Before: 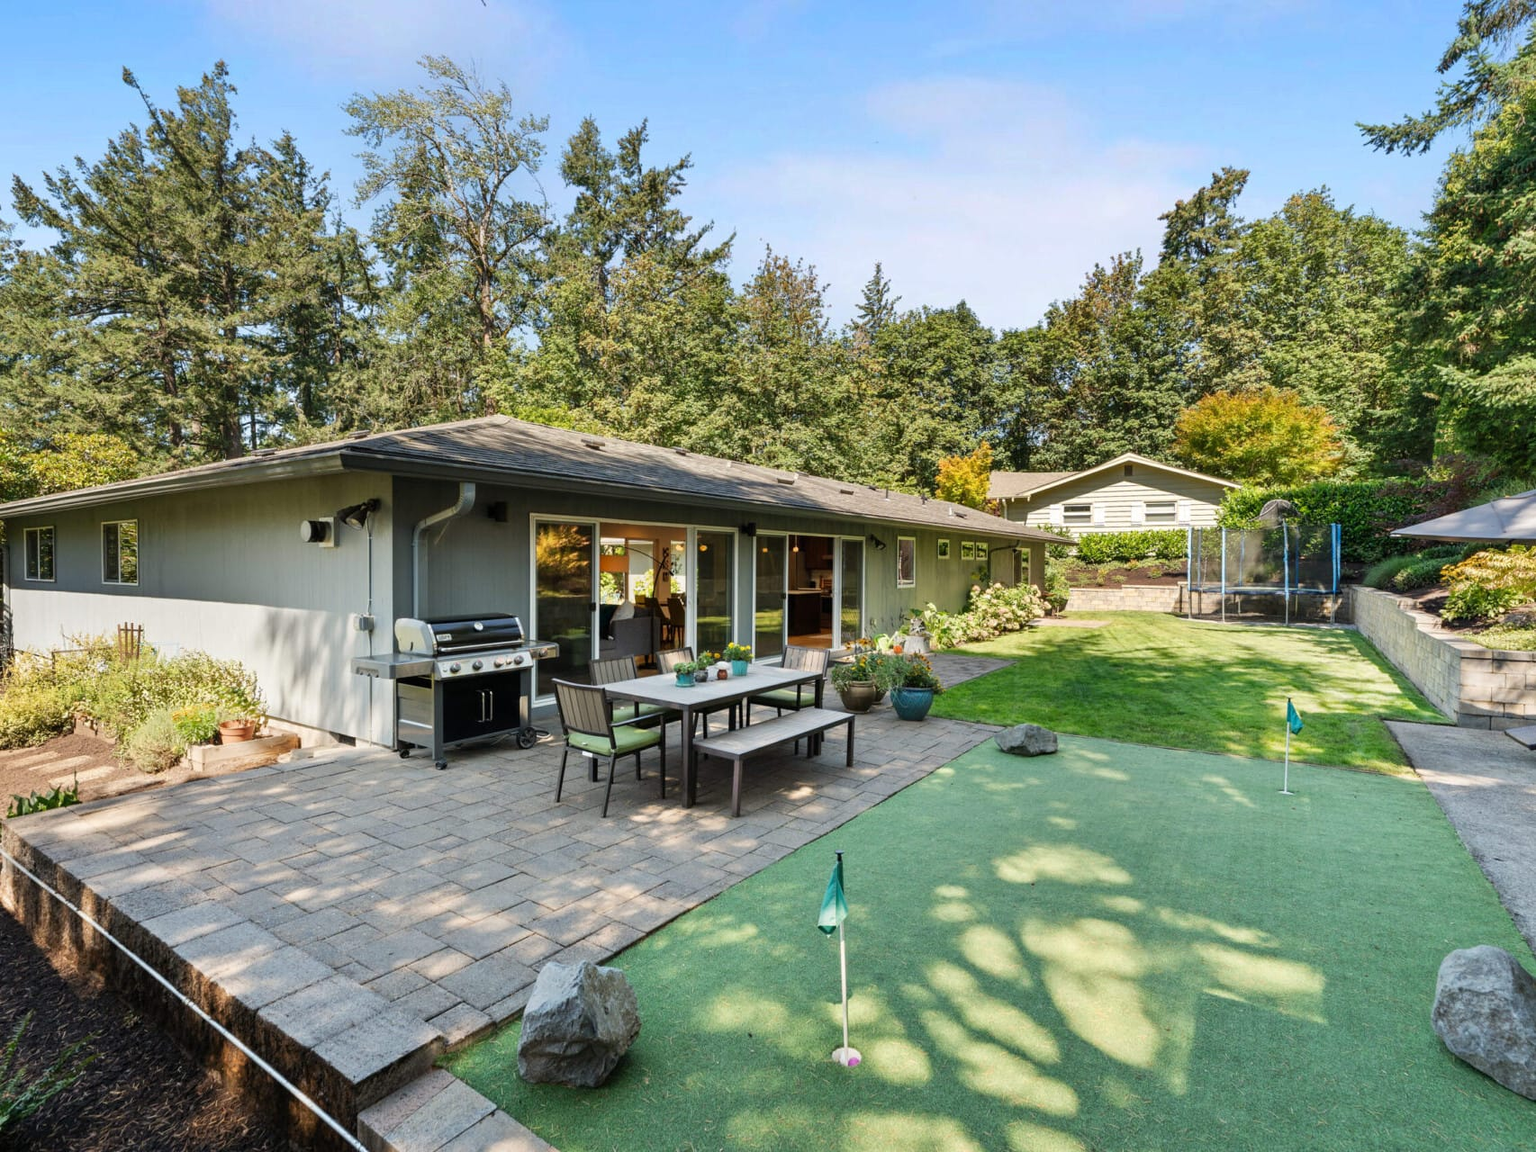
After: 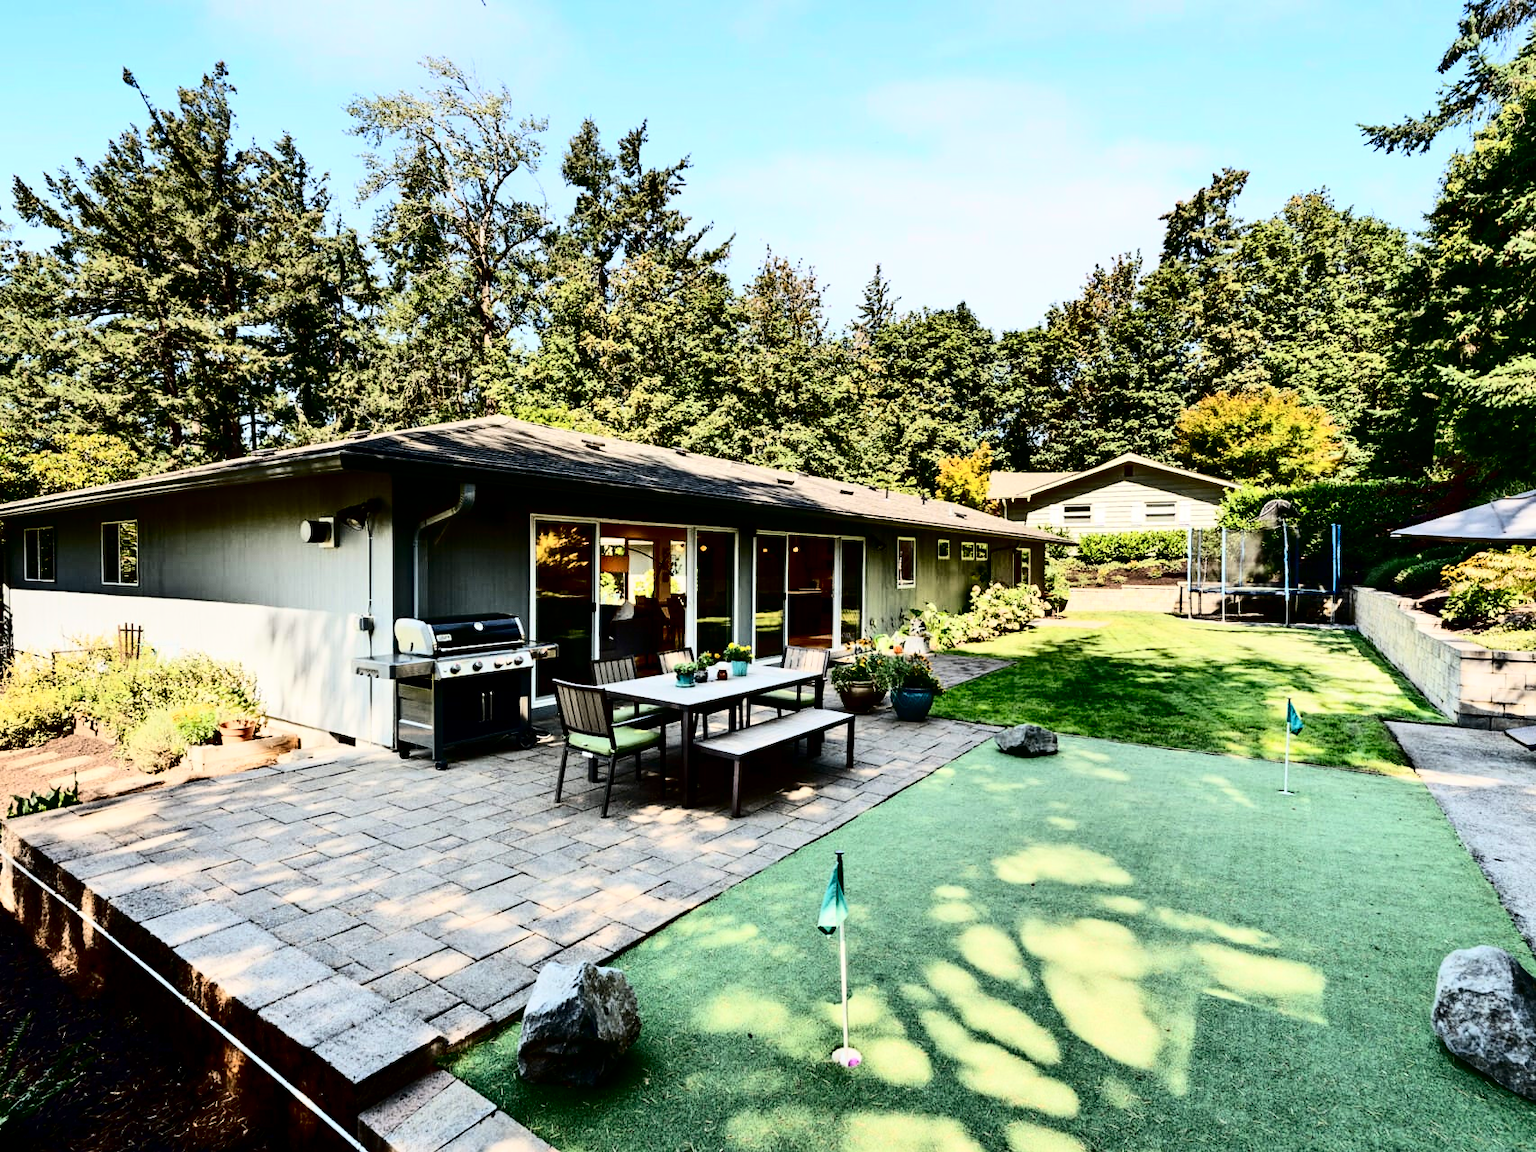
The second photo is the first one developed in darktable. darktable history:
base curve: curves: ch0 [(0, 0) (0.472, 0.455) (1, 1)], preserve colors none
contrast brightness saturation: contrast 0.237, brightness -0.243, saturation 0.137
tone curve: curves: ch0 [(0, 0) (0.004, 0) (0.133, 0.071) (0.325, 0.456) (0.832, 0.957) (1, 1)], color space Lab, independent channels, preserve colors none
